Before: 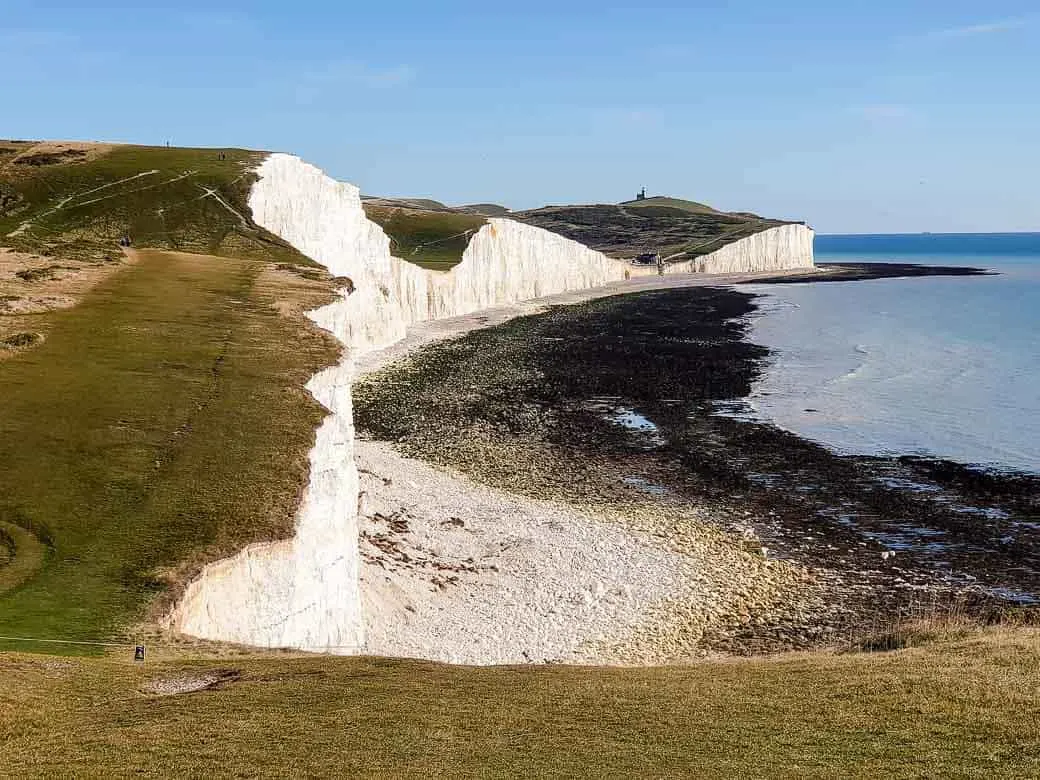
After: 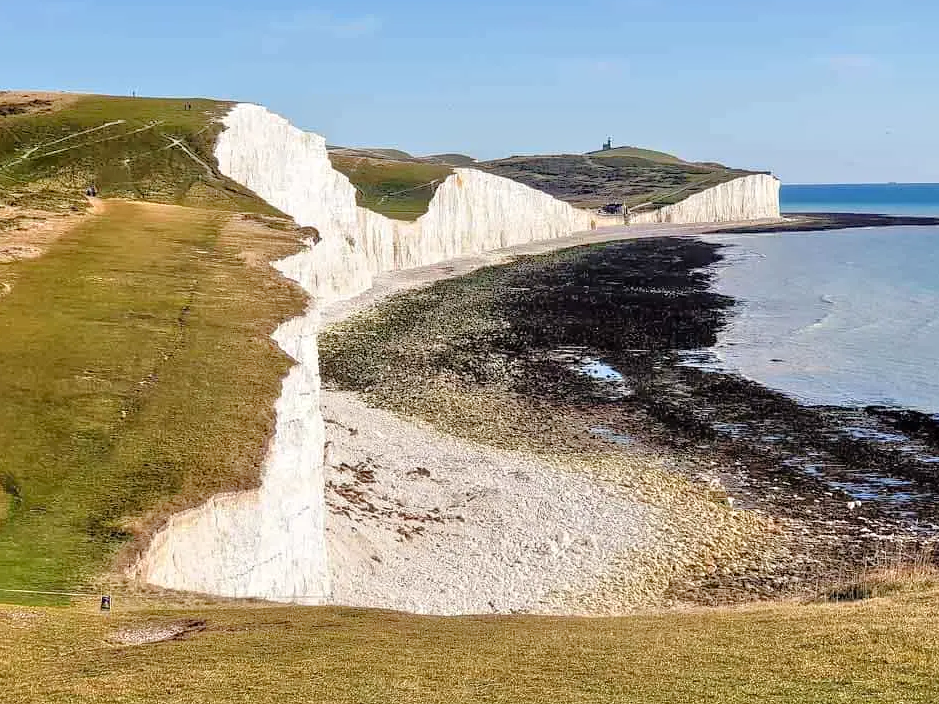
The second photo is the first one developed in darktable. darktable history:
tone equalizer: -7 EV 0.15 EV, -6 EV 0.6 EV, -5 EV 1.15 EV, -4 EV 1.33 EV, -3 EV 1.15 EV, -2 EV 0.6 EV, -1 EV 0.15 EV, mask exposure compensation -0.5 EV
crop: left 3.305%, top 6.436%, right 6.389%, bottom 3.258%
